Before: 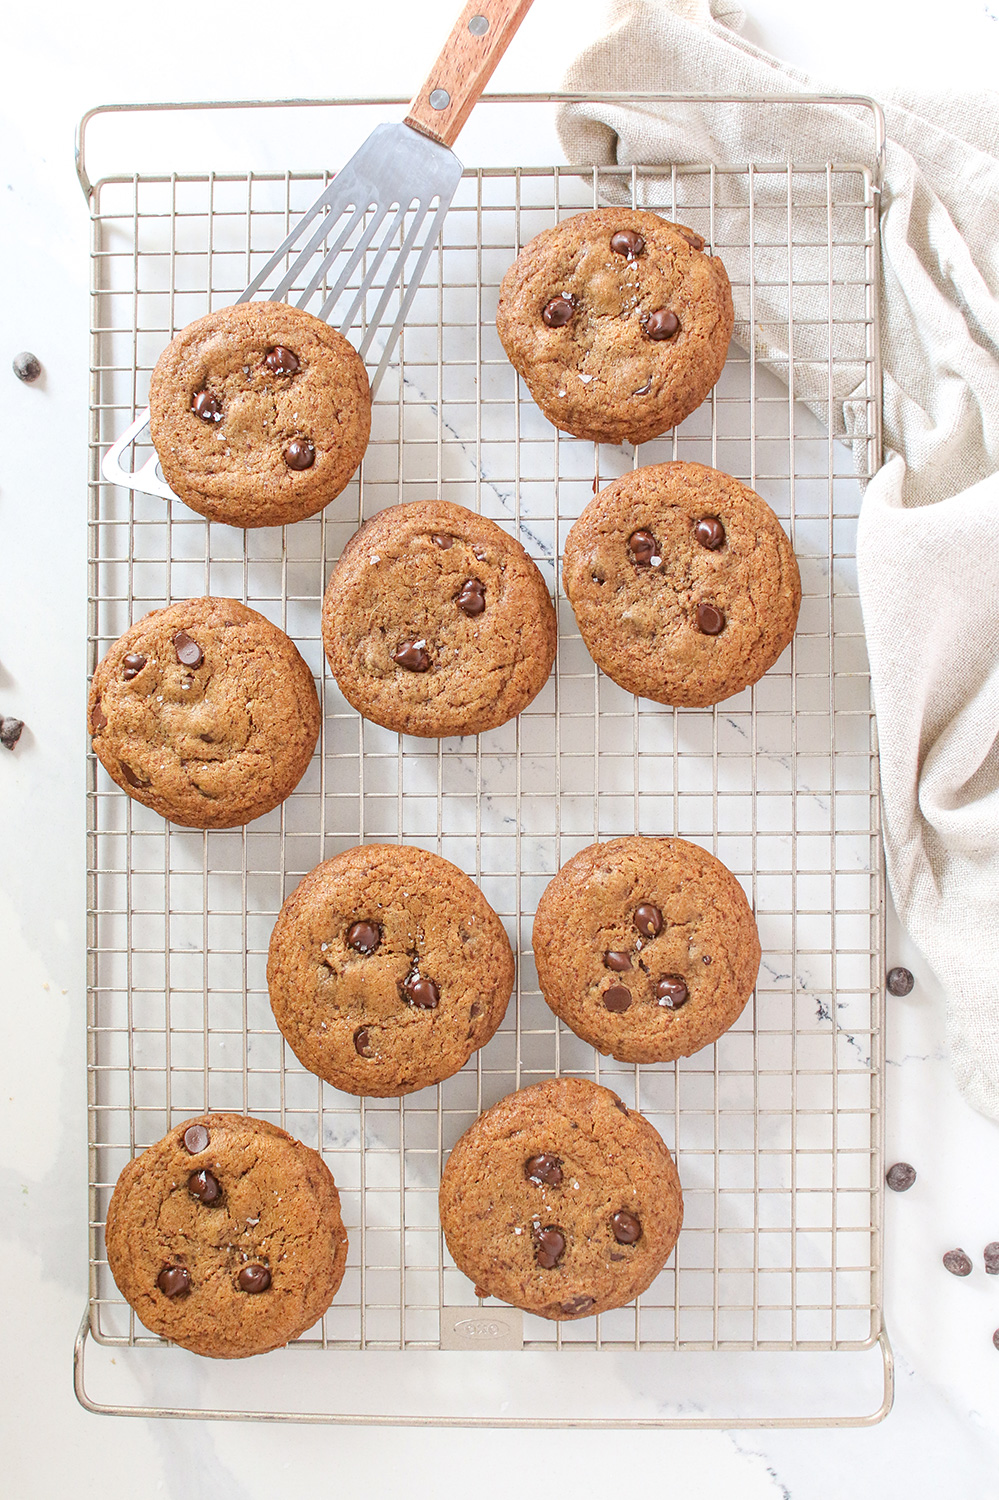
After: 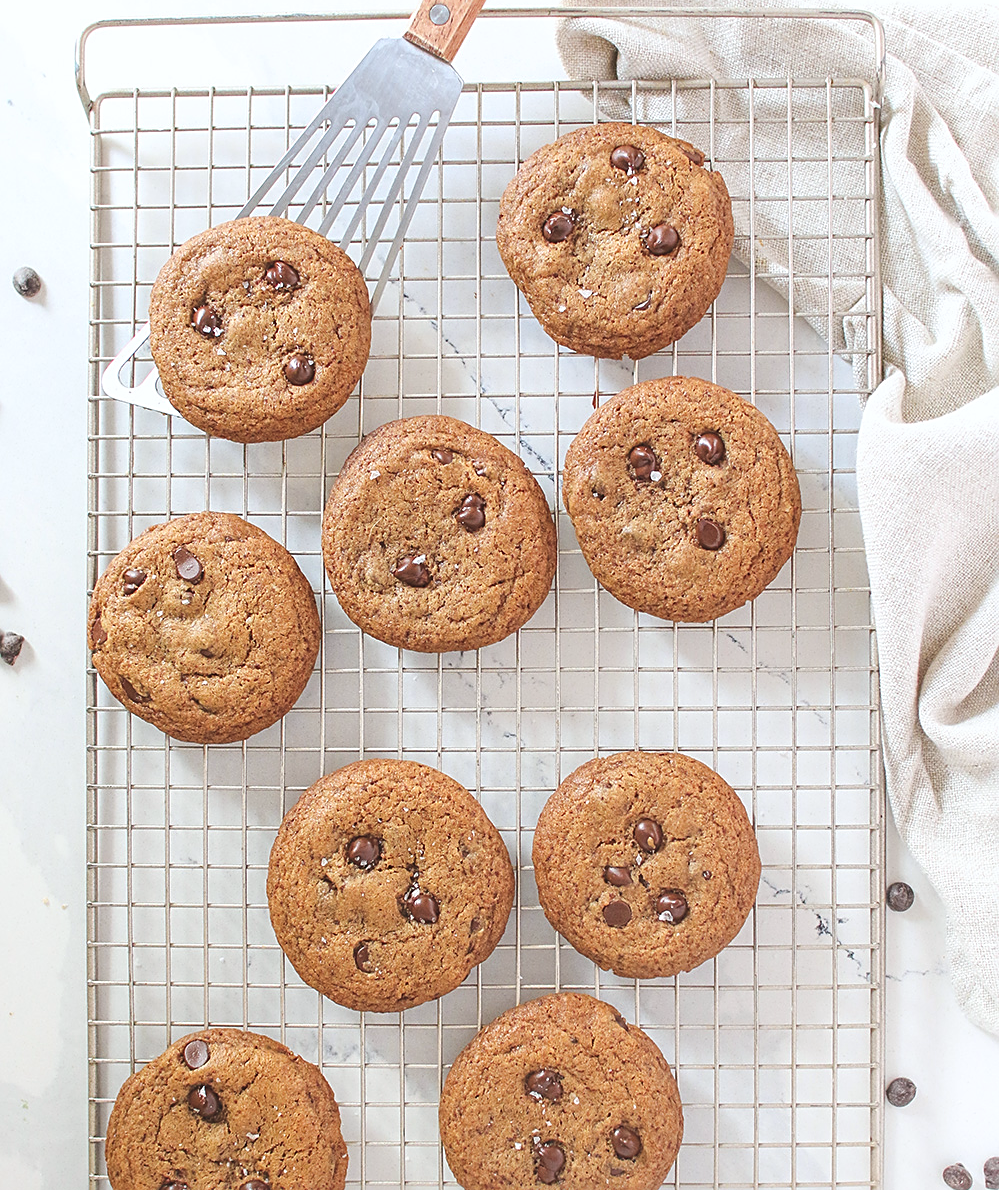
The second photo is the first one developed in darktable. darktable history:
exposure: black level correction -0.015, compensate highlight preservation false
crop and rotate: top 5.667%, bottom 14.937%
sharpen: on, module defaults
white balance: red 0.986, blue 1.01
